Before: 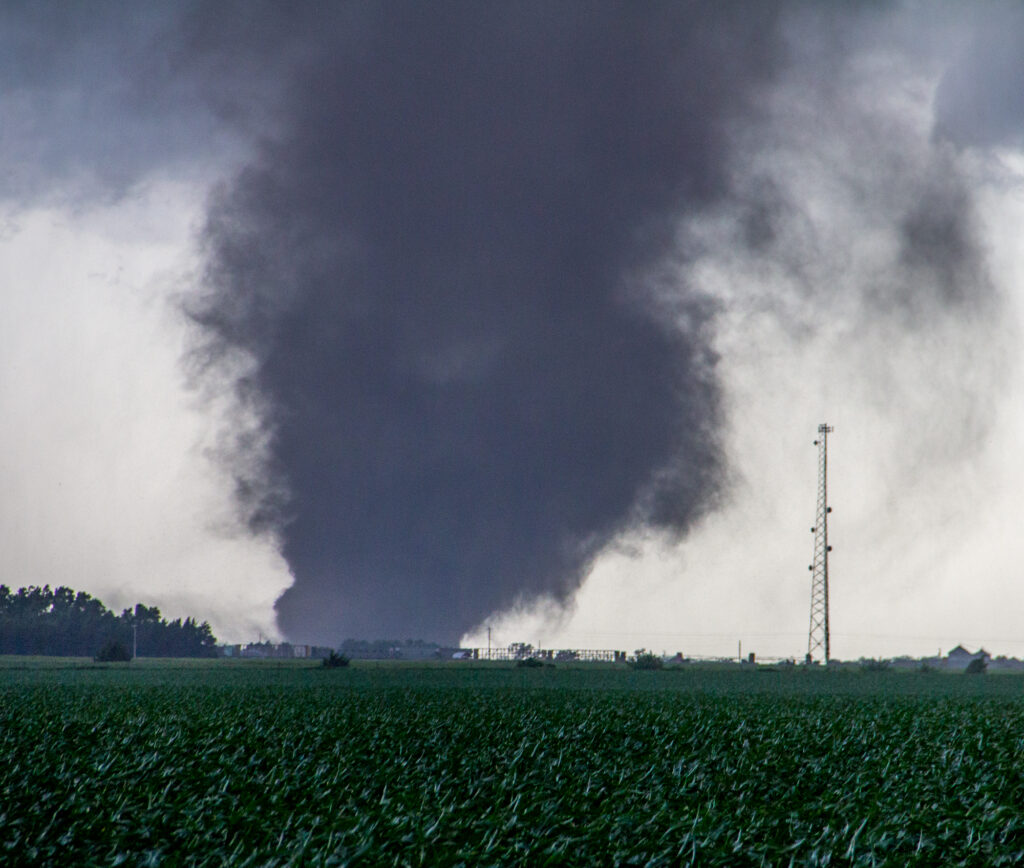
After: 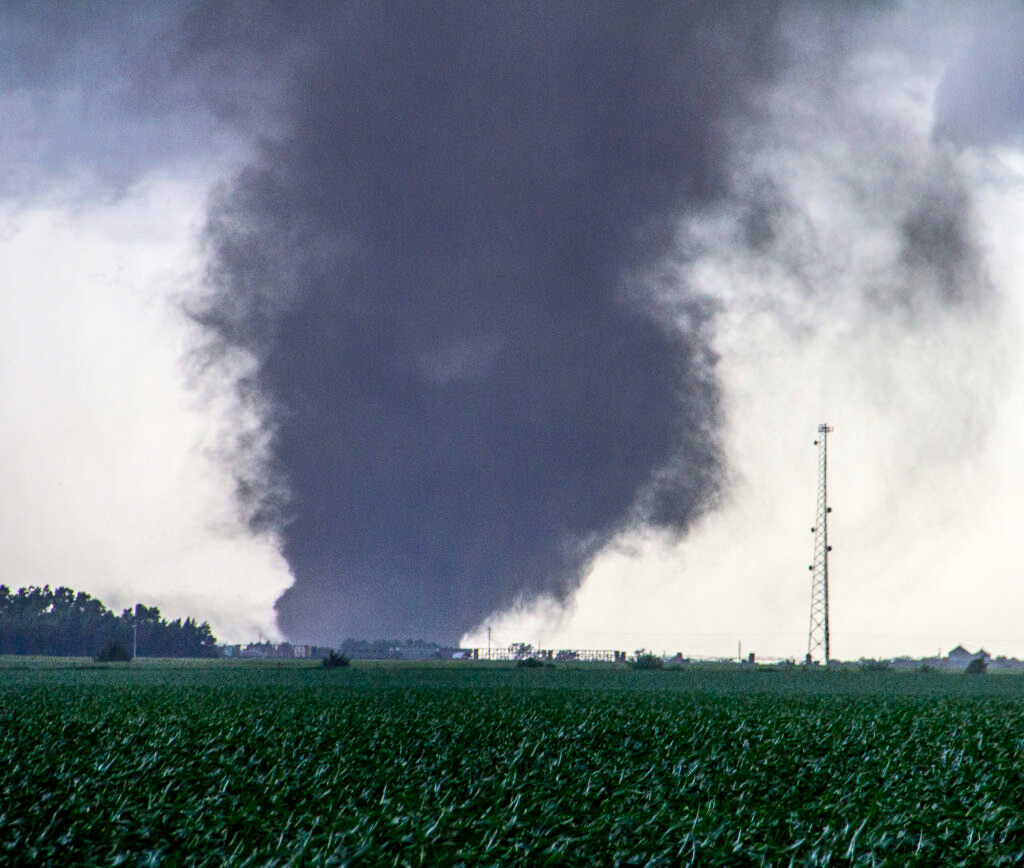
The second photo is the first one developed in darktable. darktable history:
contrast brightness saturation: contrast 0.201, brightness 0.159, saturation 0.221
local contrast: highlights 107%, shadows 100%, detail 119%, midtone range 0.2
